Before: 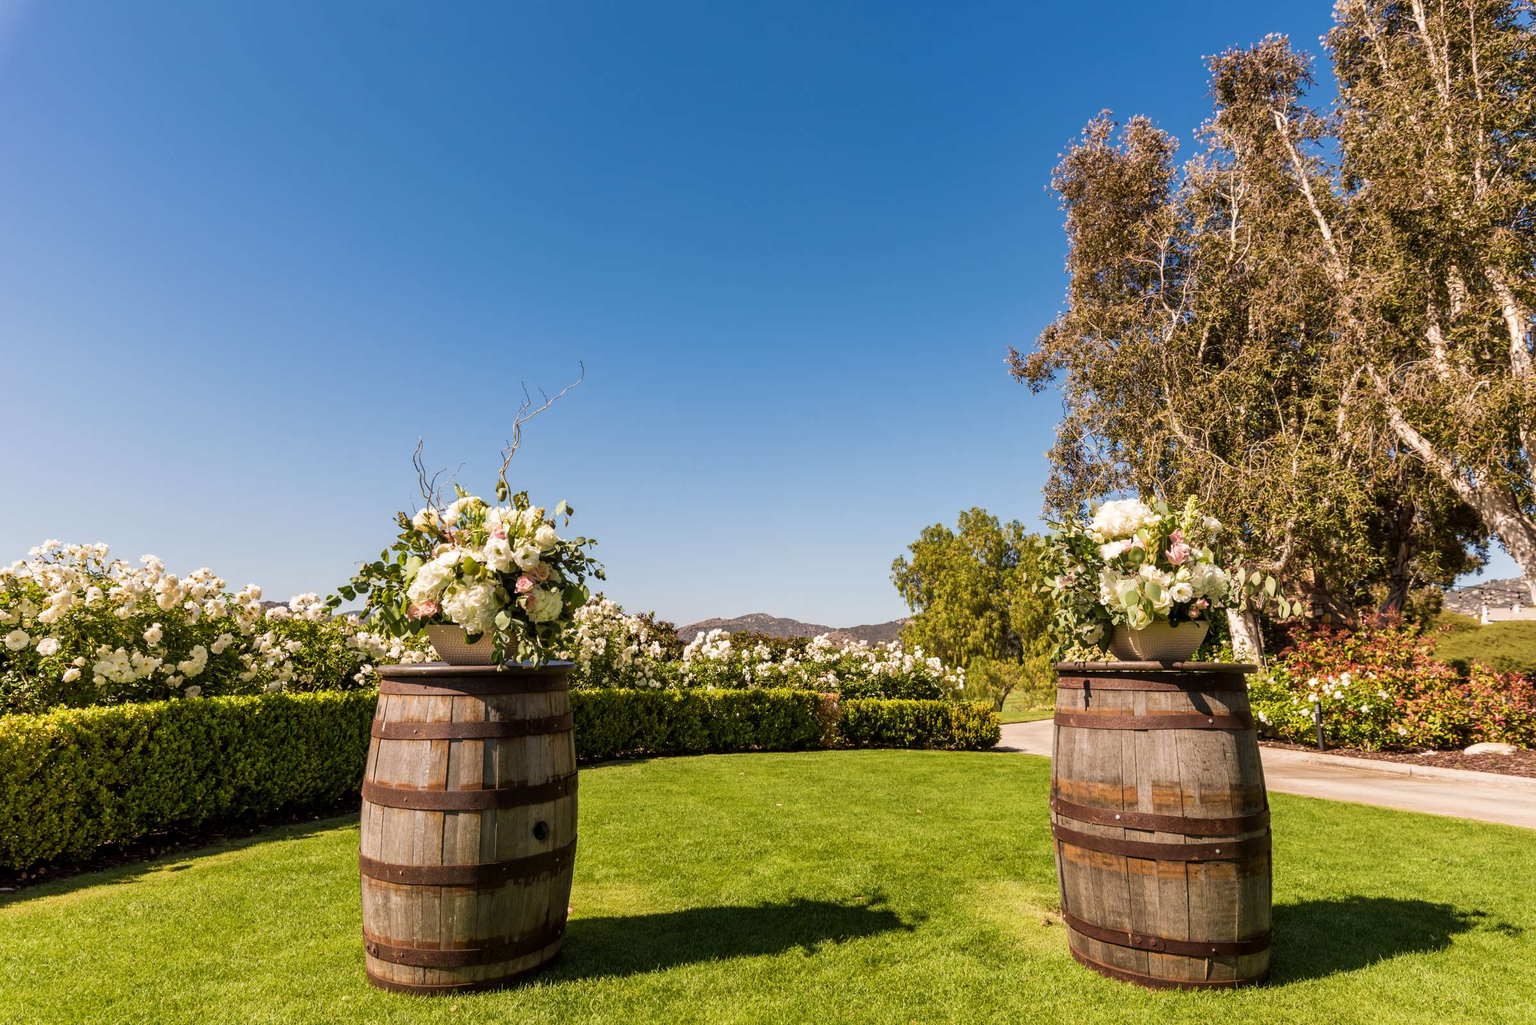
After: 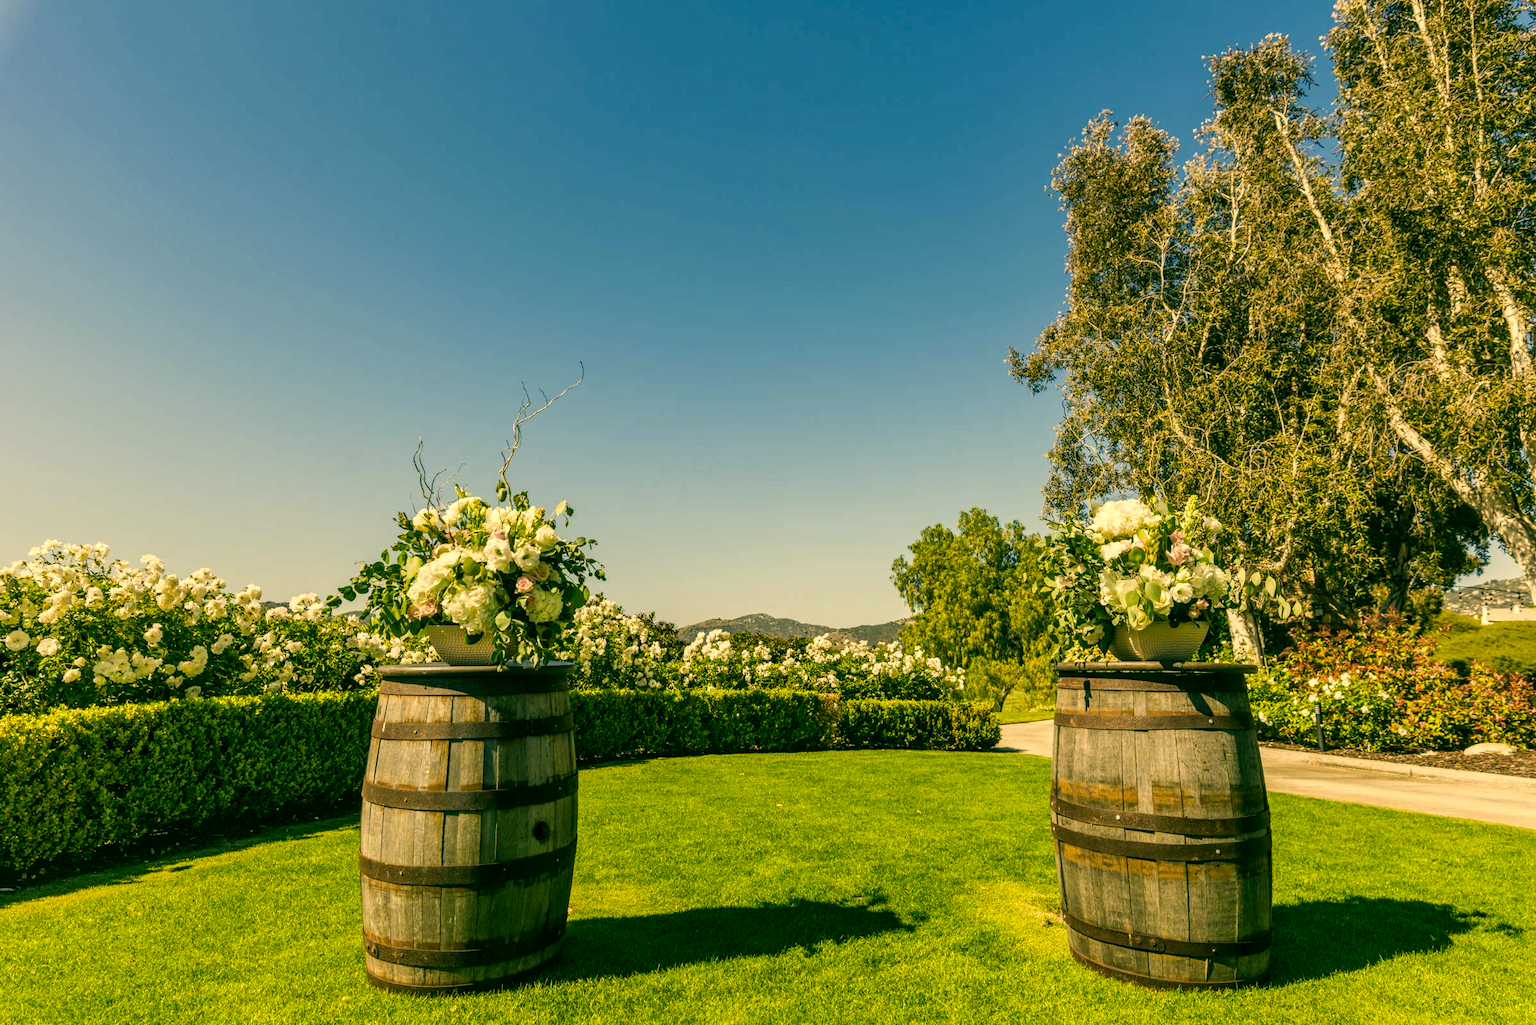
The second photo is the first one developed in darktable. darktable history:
local contrast: on, module defaults
color correction: highlights a* 5.68, highlights b* 33.38, shadows a* -25.94, shadows b* 3.77
exposure: black level correction 0.001, compensate highlight preservation false
